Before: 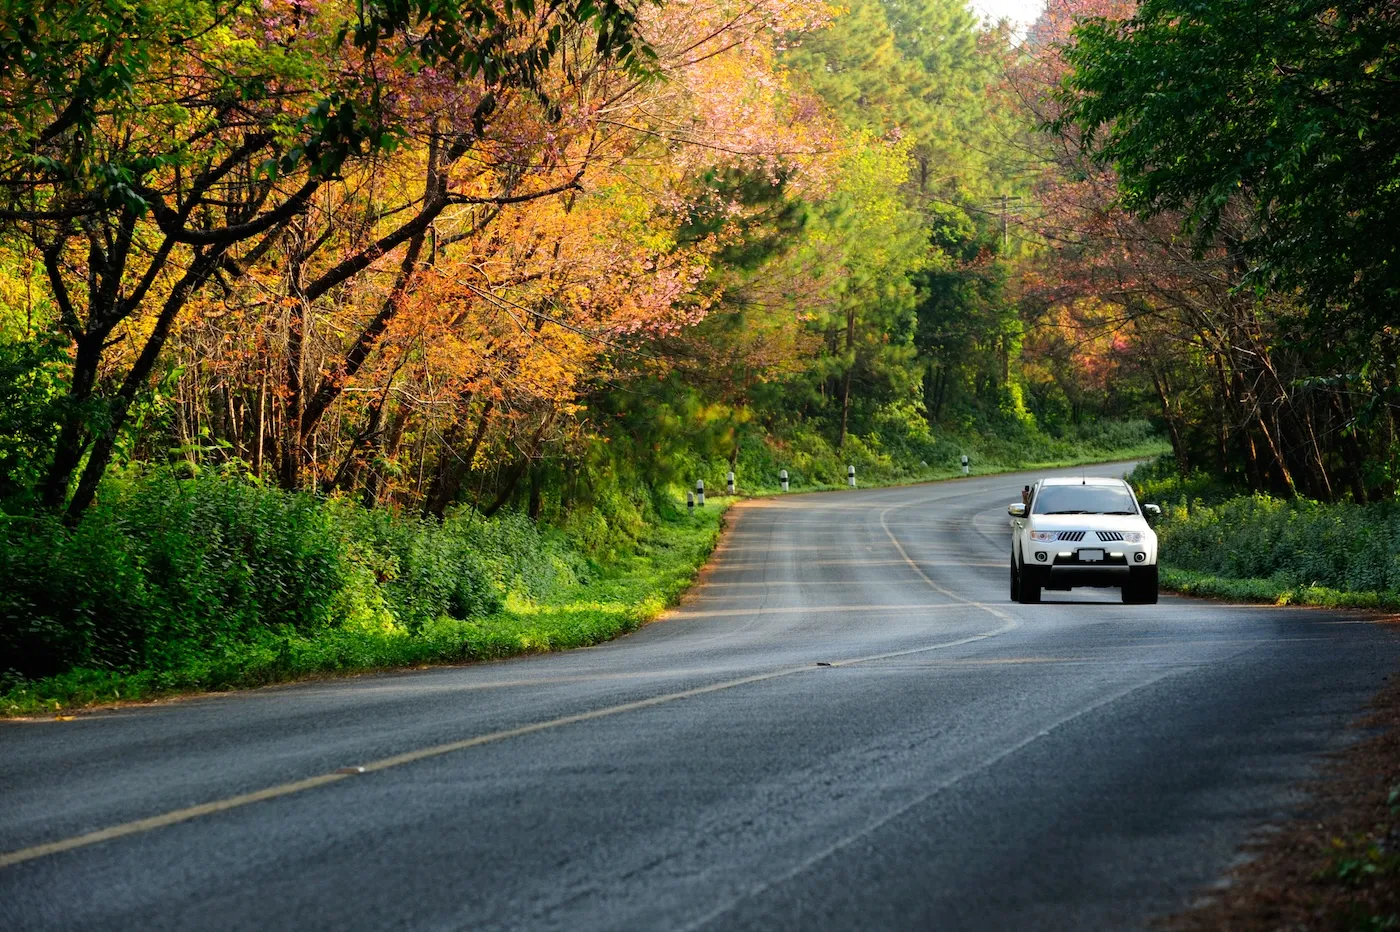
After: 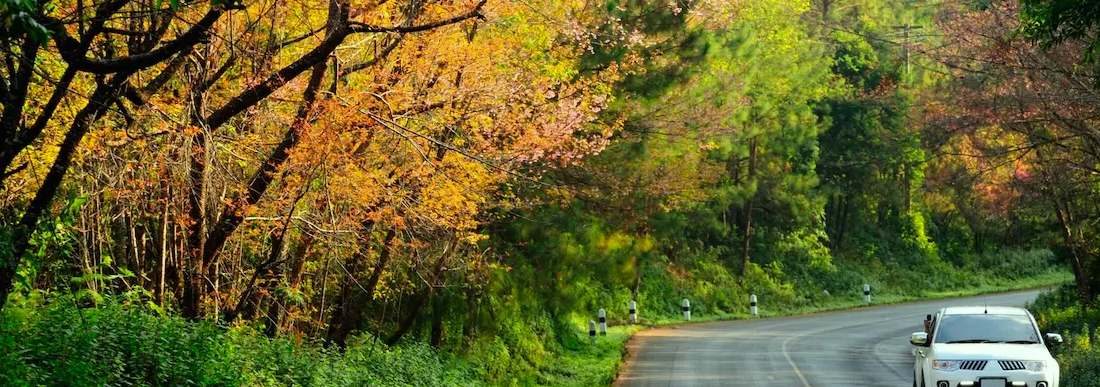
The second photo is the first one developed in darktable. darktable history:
crop: left 7.036%, top 18.398%, right 14.379%, bottom 40.043%
color correction: highlights a* -8, highlights b* 3.1
